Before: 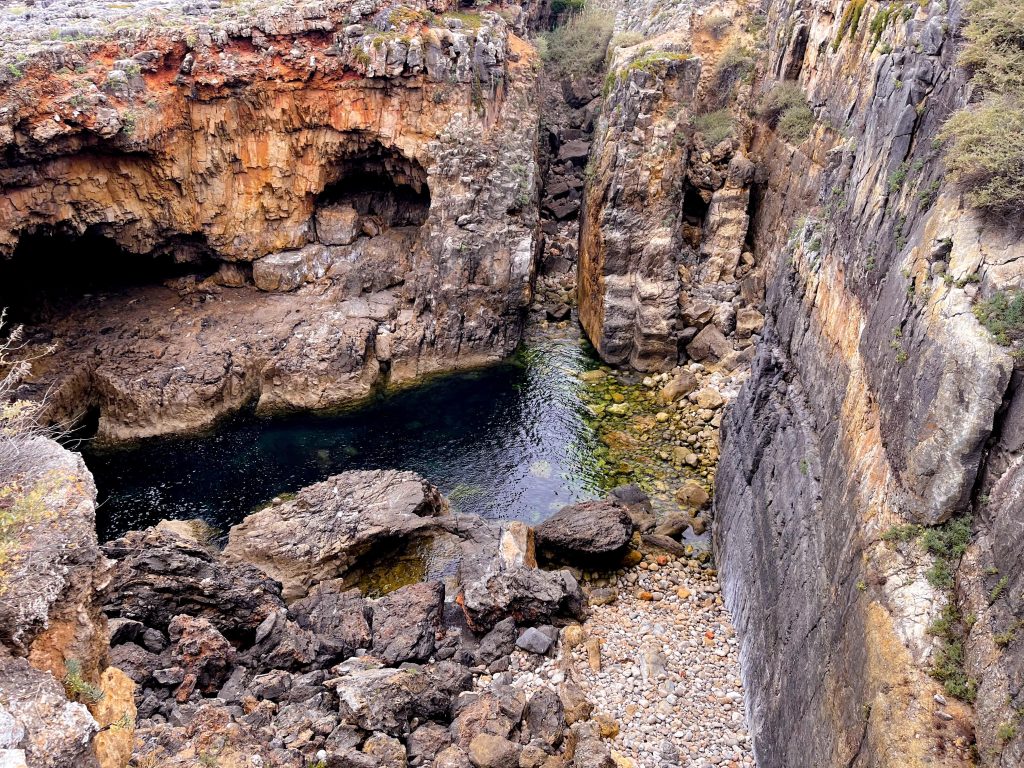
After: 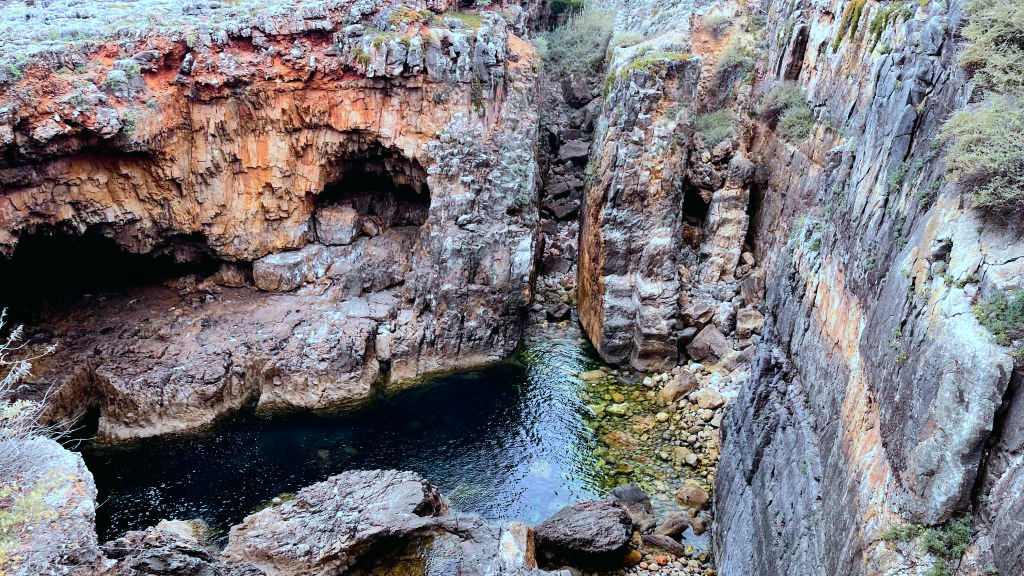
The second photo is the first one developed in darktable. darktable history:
tone curve: curves: ch0 [(0, 0.01) (0.037, 0.032) (0.131, 0.108) (0.275, 0.256) (0.483, 0.512) (0.61, 0.665) (0.696, 0.742) (0.792, 0.819) (0.911, 0.925) (0.997, 0.995)]; ch1 [(0, 0) (0.301, 0.3) (0.423, 0.421) (0.492, 0.488) (0.507, 0.503) (0.53, 0.532) (0.573, 0.586) (0.683, 0.702) (0.746, 0.77) (1, 1)]; ch2 [(0, 0) (0.246, 0.233) (0.36, 0.352) (0.415, 0.415) (0.485, 0.487) (0.502, 0.504) (0.525, 0.518) (0.539, 0.539) (0.587, 0.594) (0.636, 0.652) (0.711, 0.729) (0.845, 0.855) (0.998, 0.977)], color space Lab, independent channels, preserve colors none
color correction: highlights a* -10.69, highlights b* -19.19
crop: bottom 24.967%
